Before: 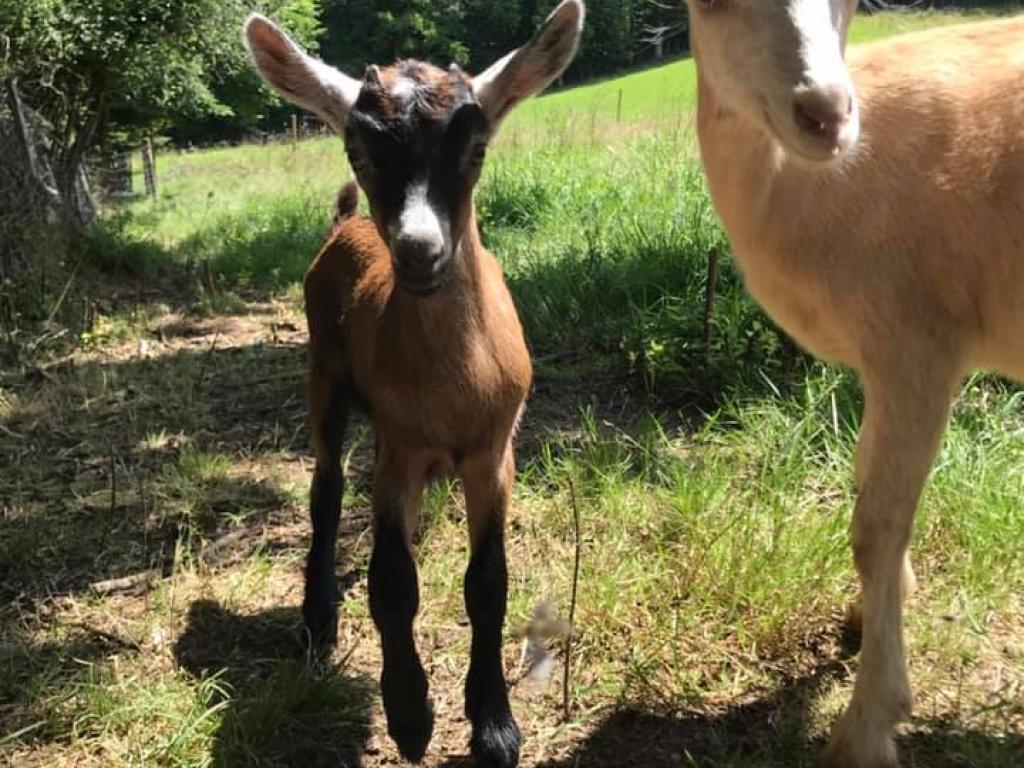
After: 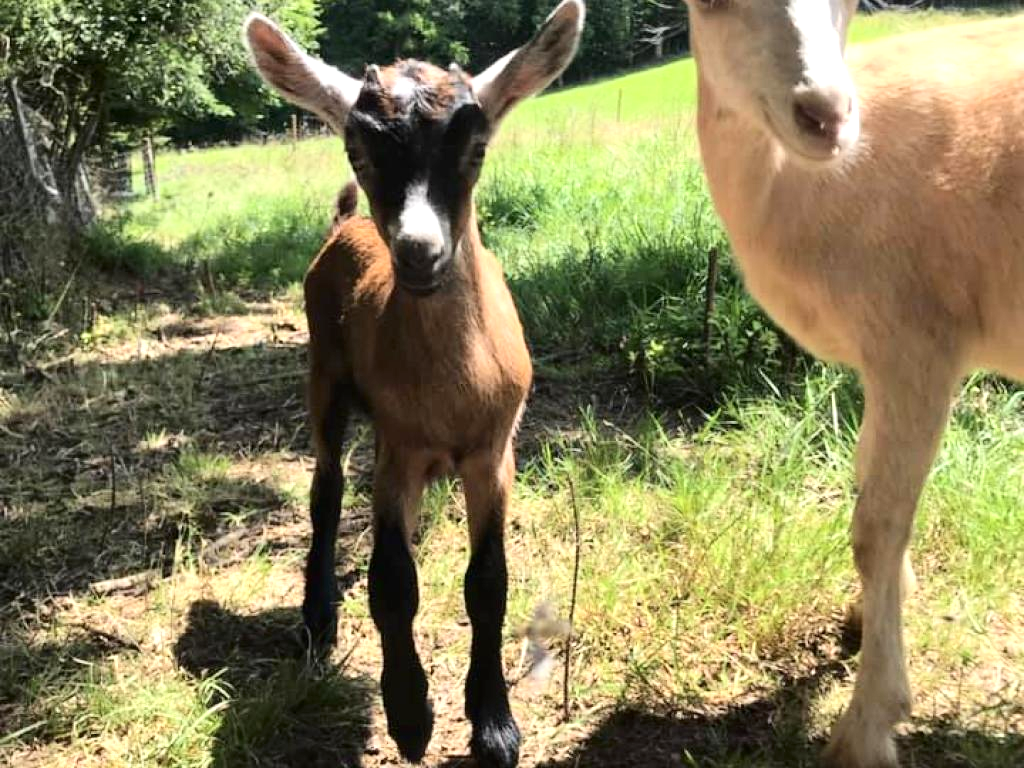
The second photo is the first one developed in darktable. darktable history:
exposure: exposure 0.497 EV, compensate highlight preservation false
tone curve: curves: ch0 [(0, 0) (0.004, 0.001) (0.133, 0.112) (0.325, 0.362) (0.832, 0.893) (1, 1)], color space Lab, independent channels, preserve colors none
